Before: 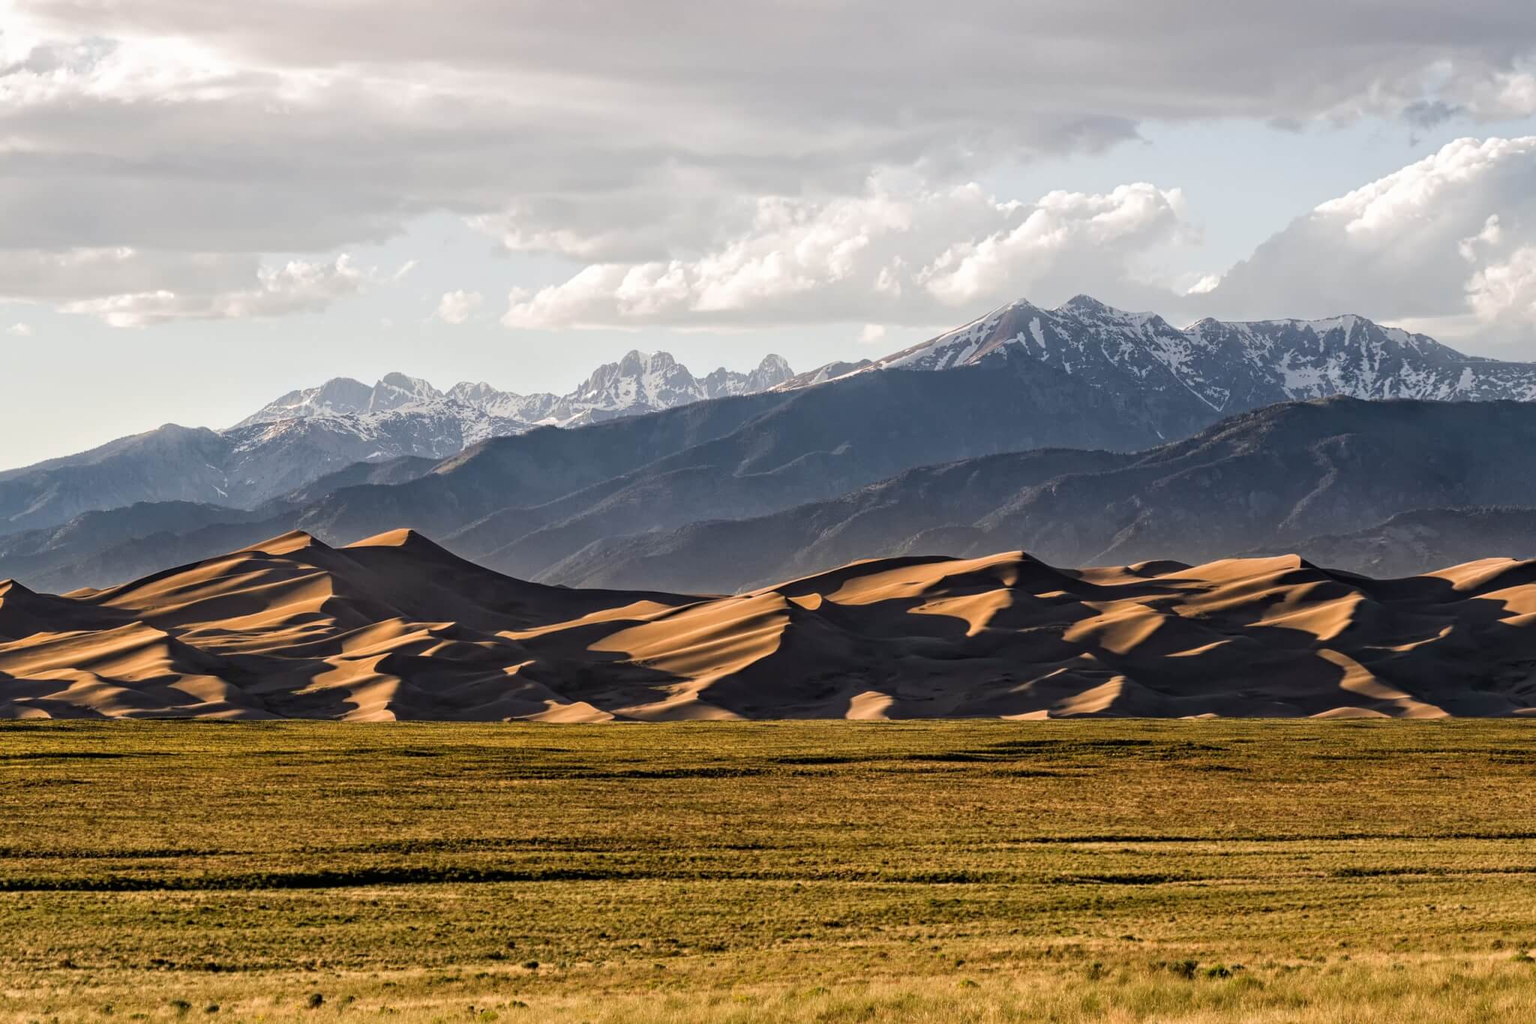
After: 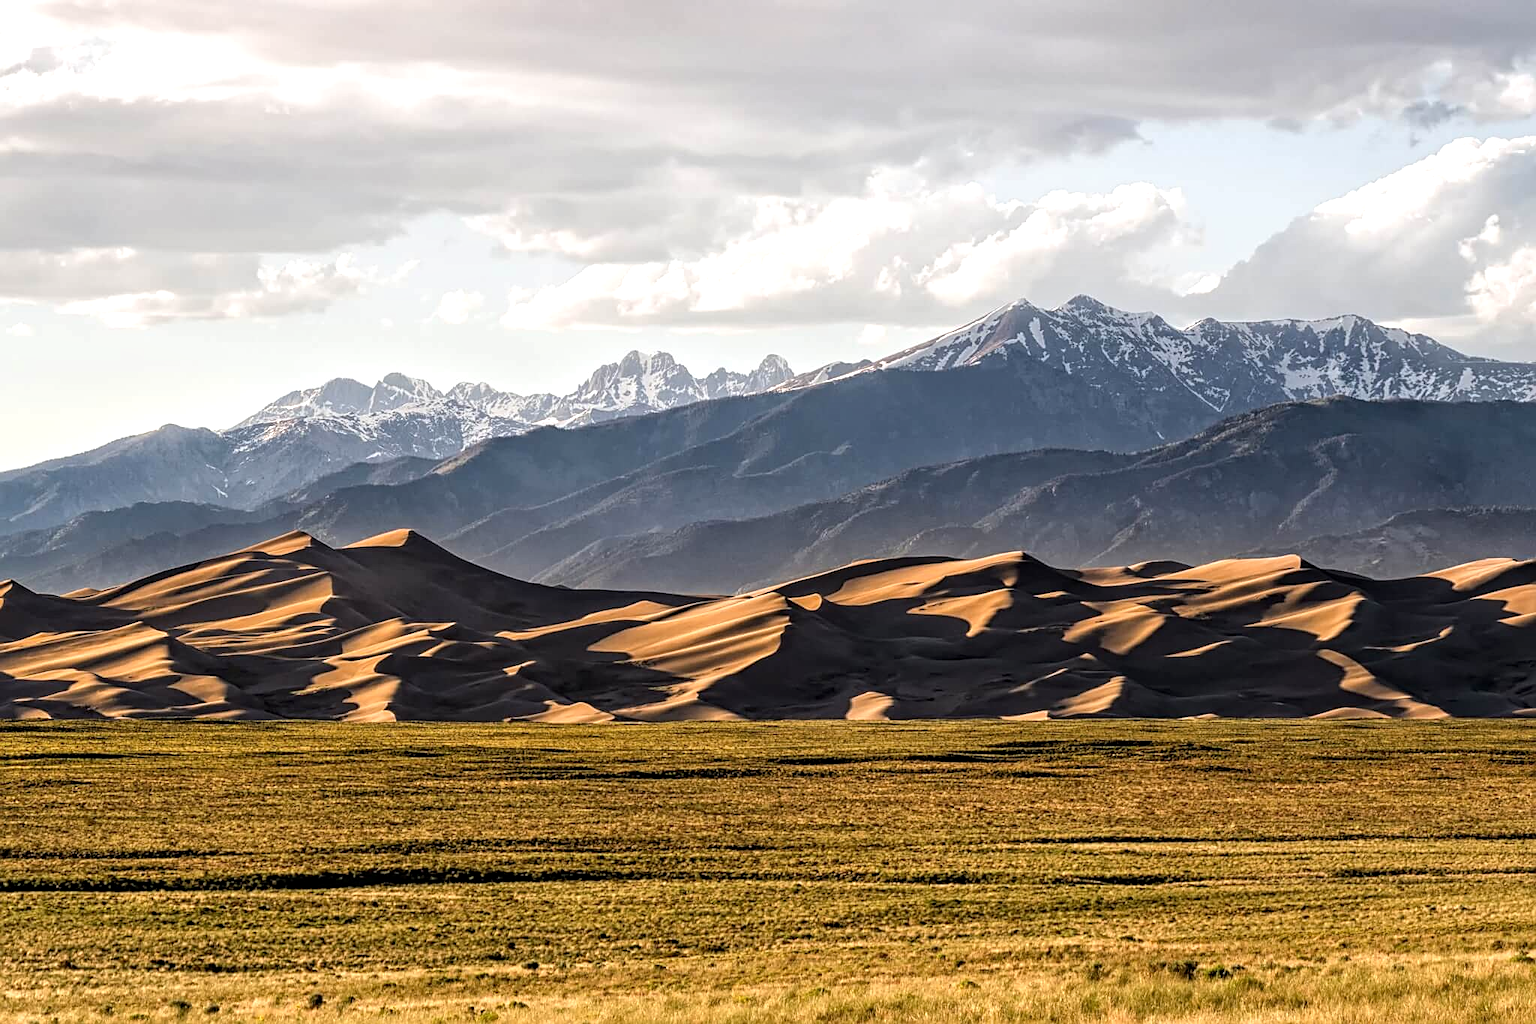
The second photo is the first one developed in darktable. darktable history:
local contrast: on, module defaults
sharpen: on, module defaults
tone equalizer: -8 EV -0.41 EV, -7 EV -0.424 EV, -6 EV -0.349 EV, -5 EV -0.259 EV, -3 EV 0.251 EV, -2 EV 0.338 EV, -1 EV 0.366 EV, +0 EV 0.392 EV
